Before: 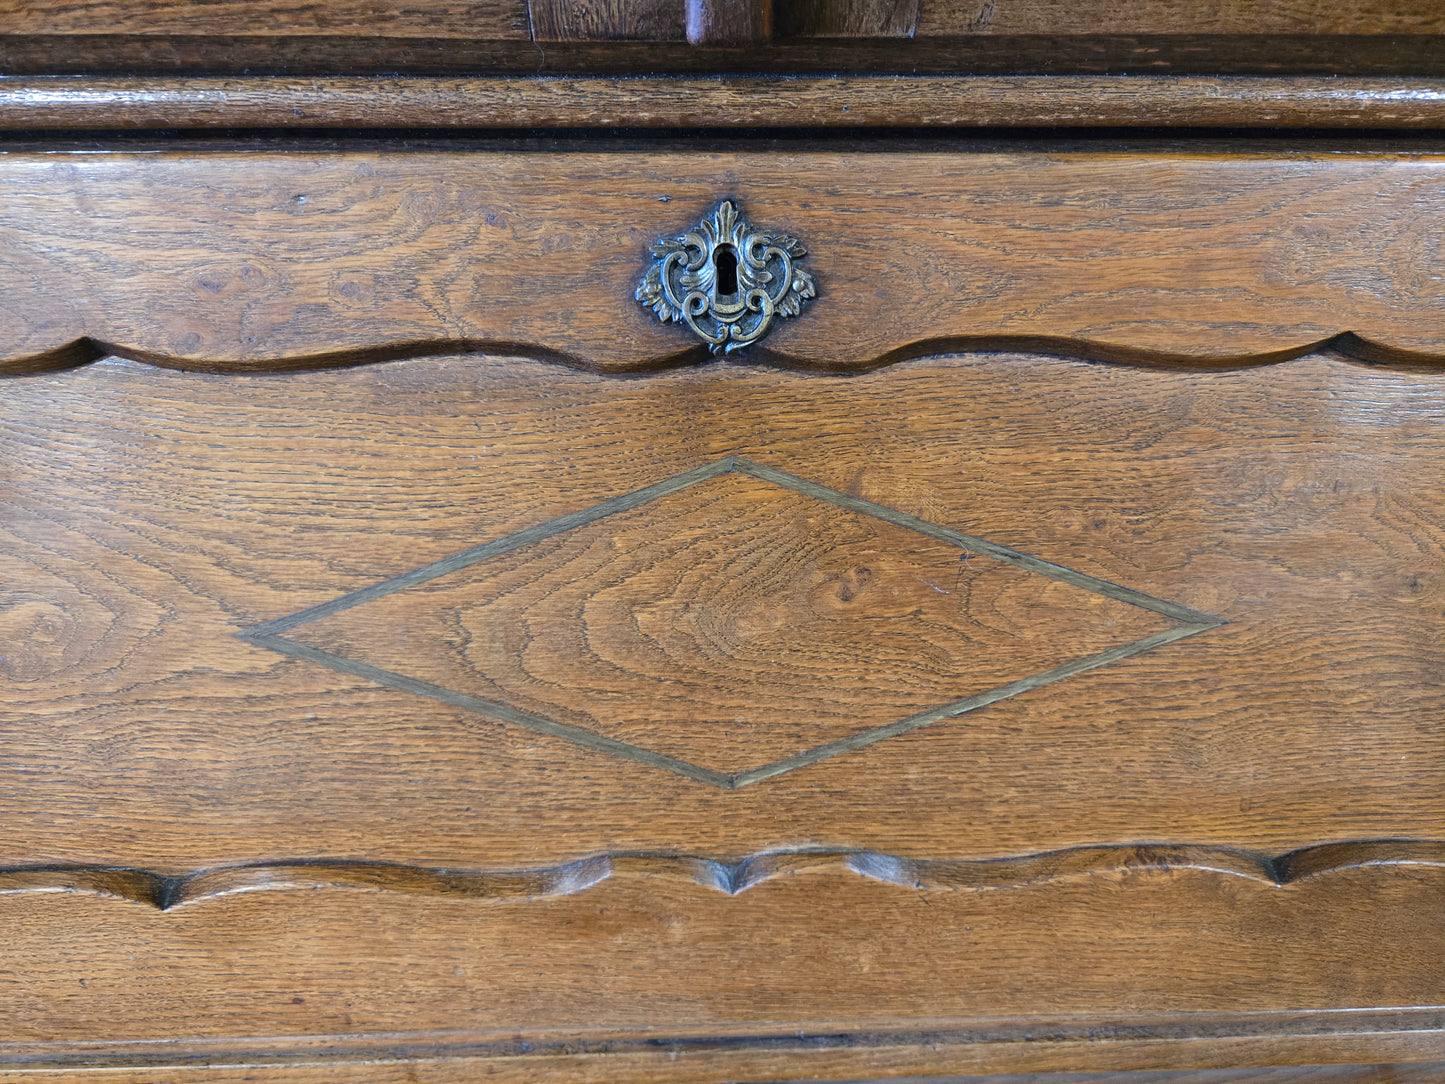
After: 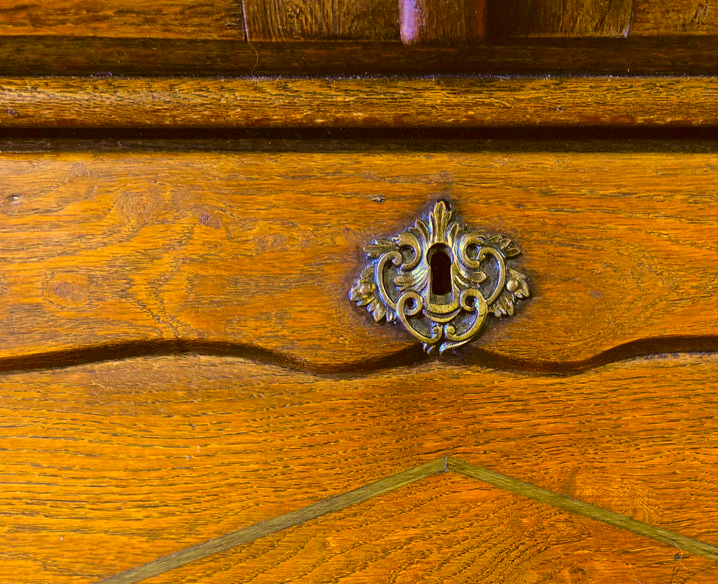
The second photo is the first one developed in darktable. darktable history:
velvia: on, module defaults
crop: left 19.805%, right 30.455%, bottom 46.092%
color correction: highlights a* 10.78, highlights b* 30.33, shadows a* 2.61, shadows b* 17.71, saturation 1.74
